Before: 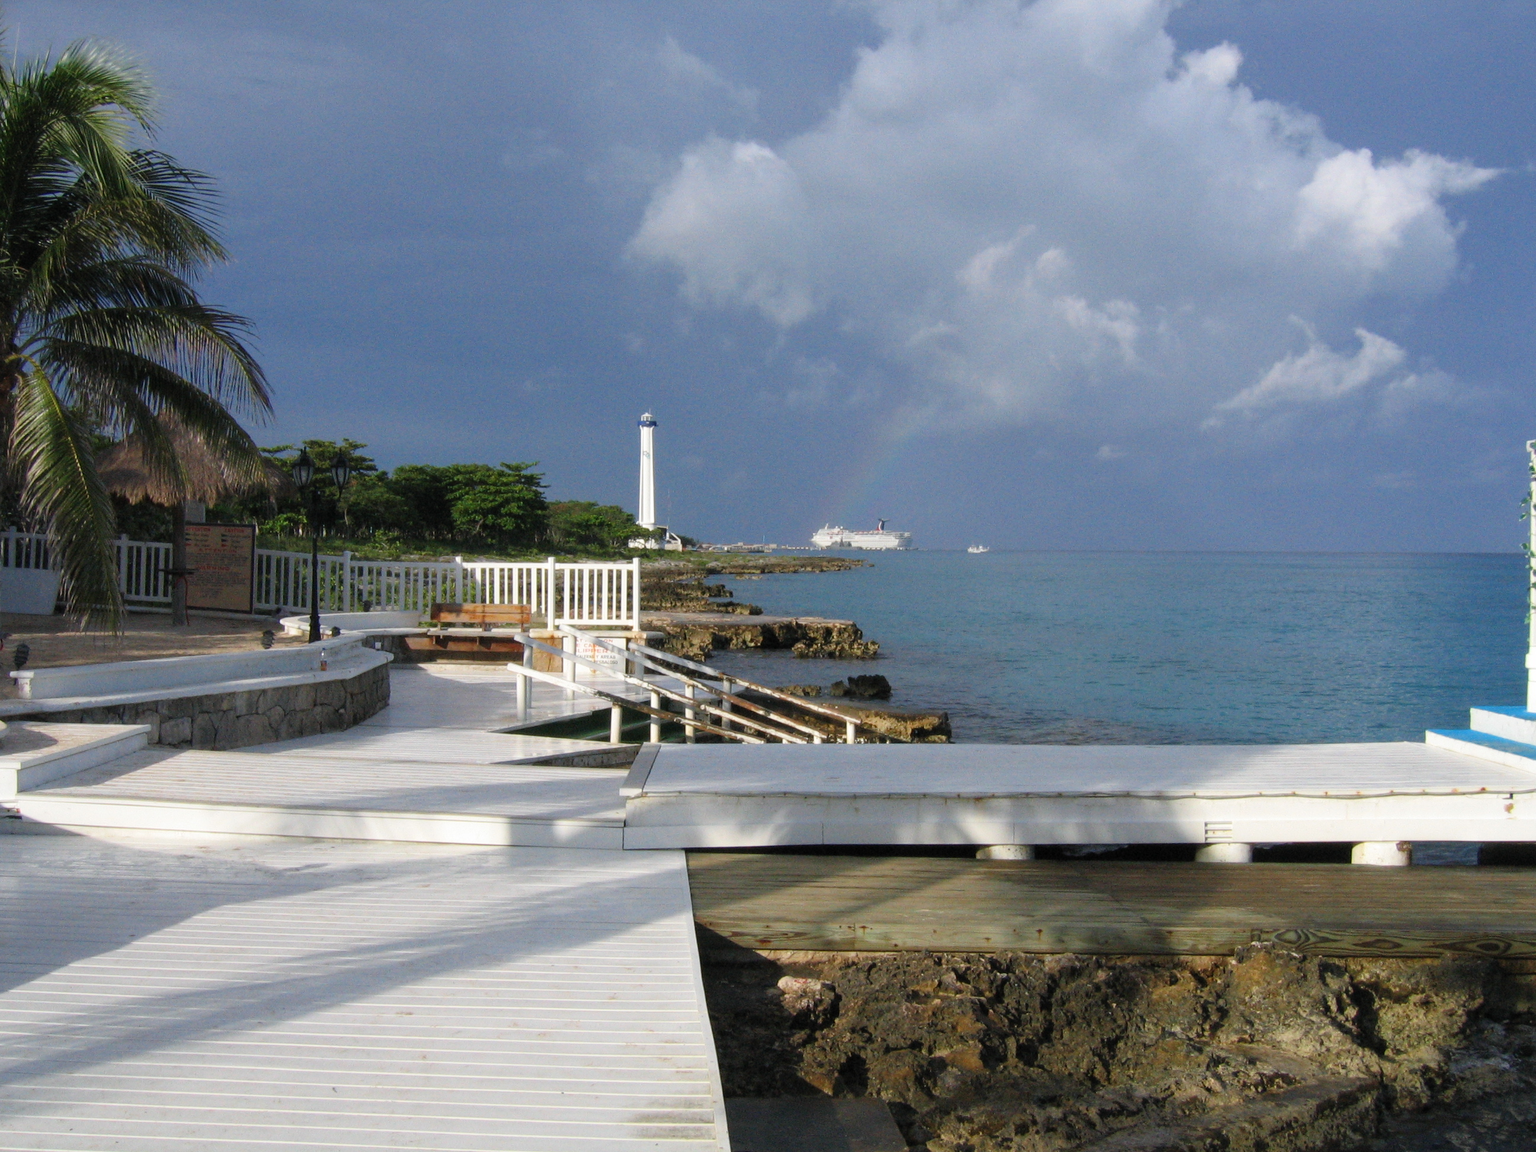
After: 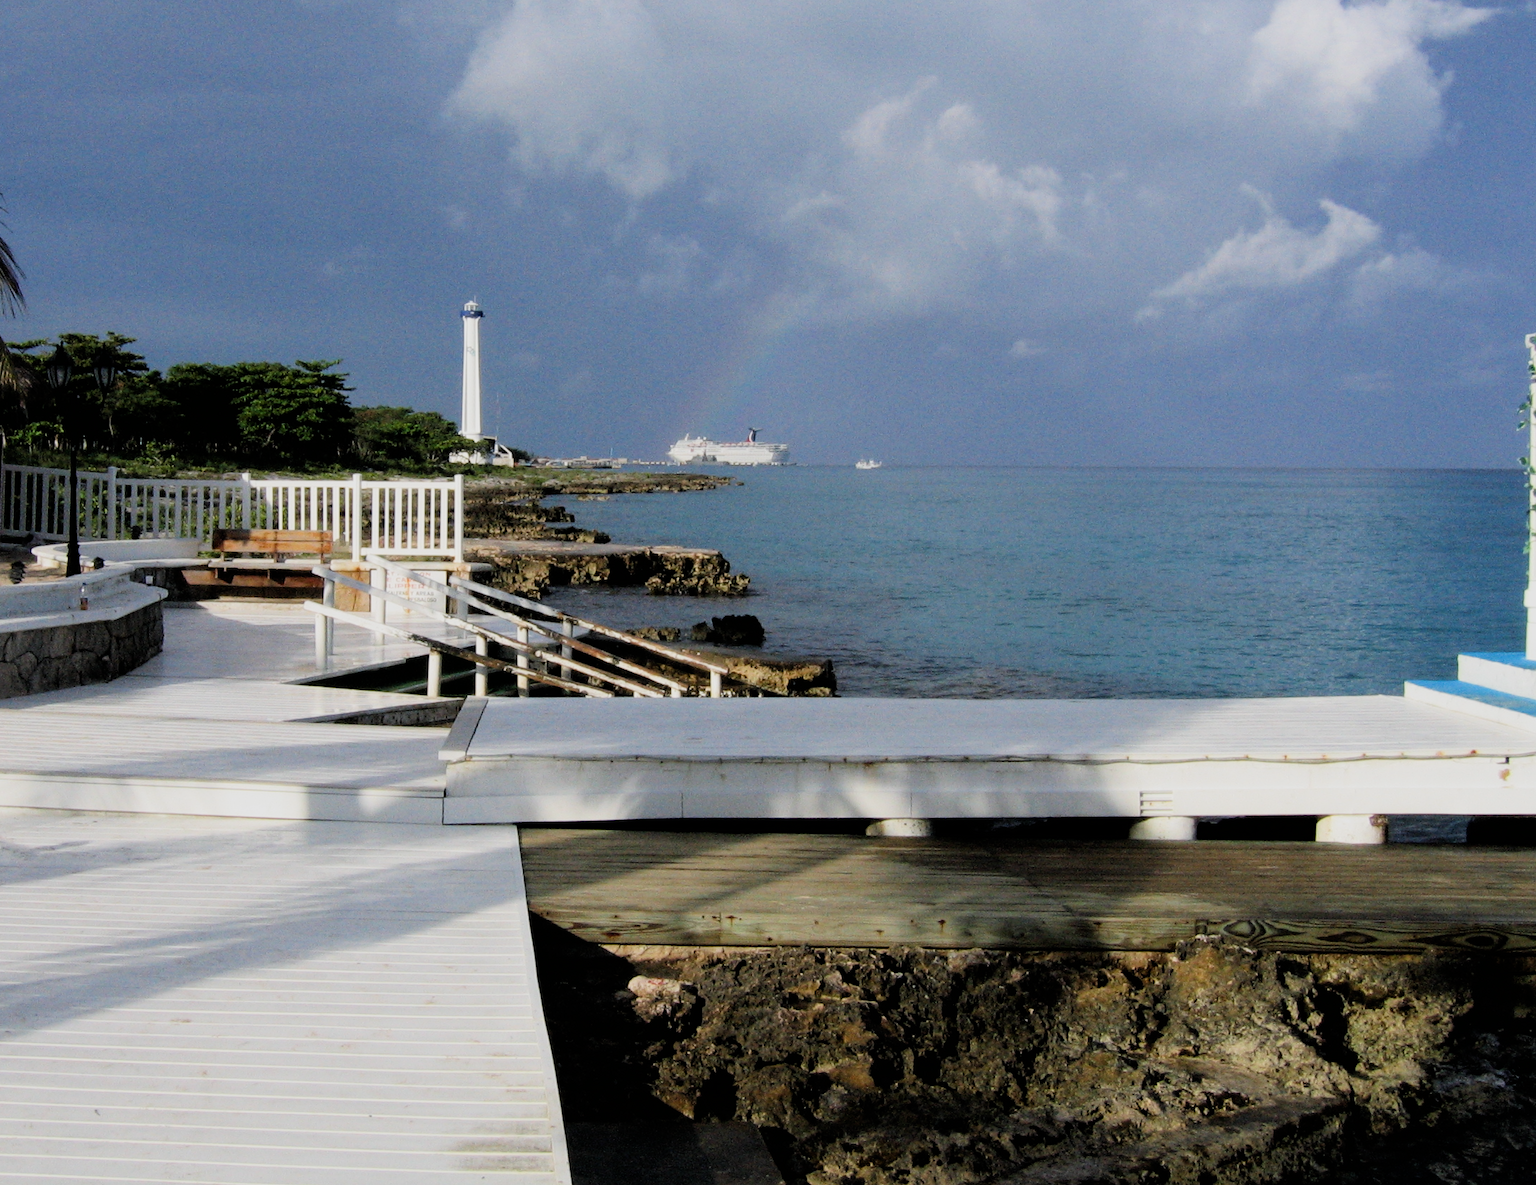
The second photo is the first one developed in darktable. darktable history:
exposure: black level correction 0.004, exposure 0.016 EV, compensate highlight preservation false
filmic rgb: black relative exposure -5.11 EV, white relative exposure 3.96 EV, hardness 2.88, contrast 1.297, highlights saturation mix -31.11%
crop: left 16.52%, top 14.058%
